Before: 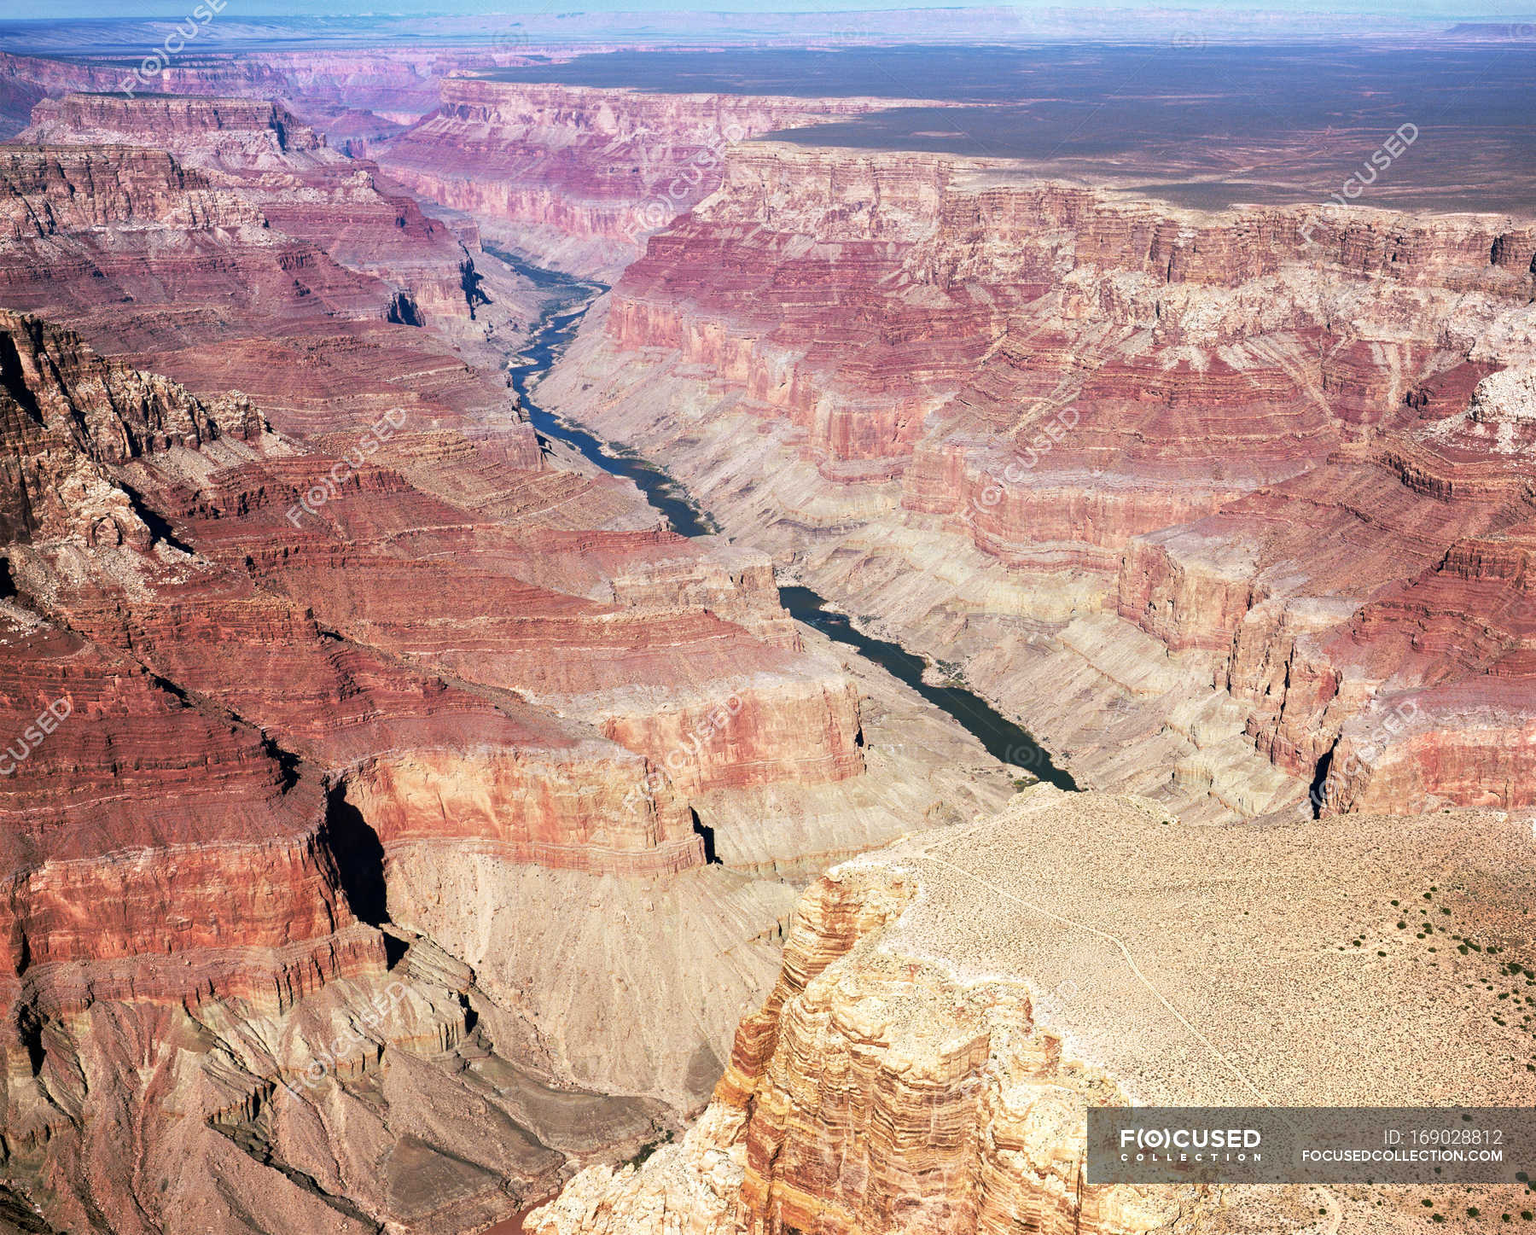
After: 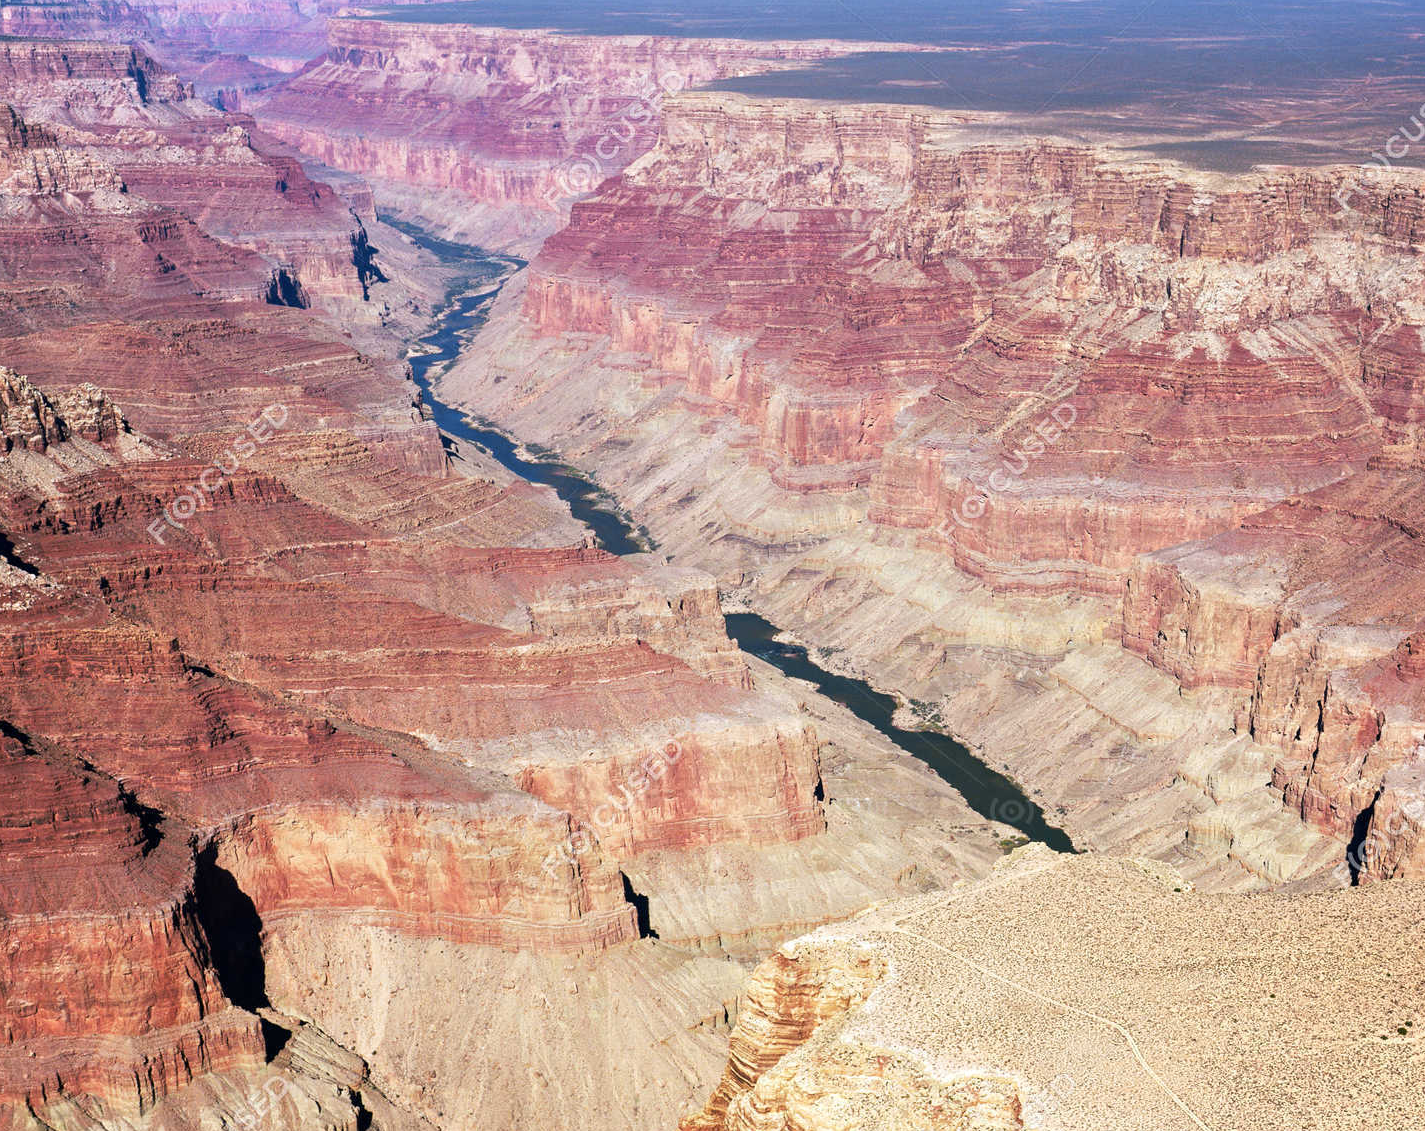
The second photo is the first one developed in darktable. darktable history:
crop and rotate: left 10.456%, top 5.127%, right 10.339%, bottom 16.677%
